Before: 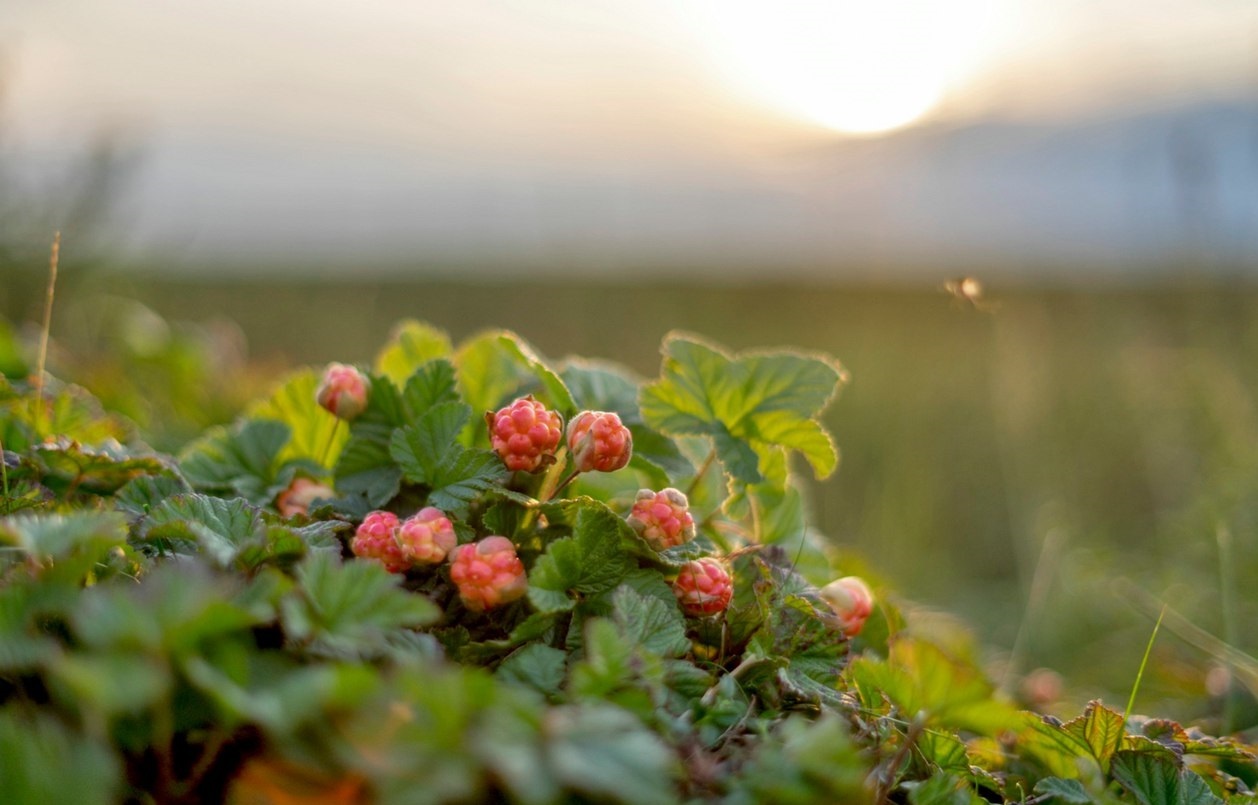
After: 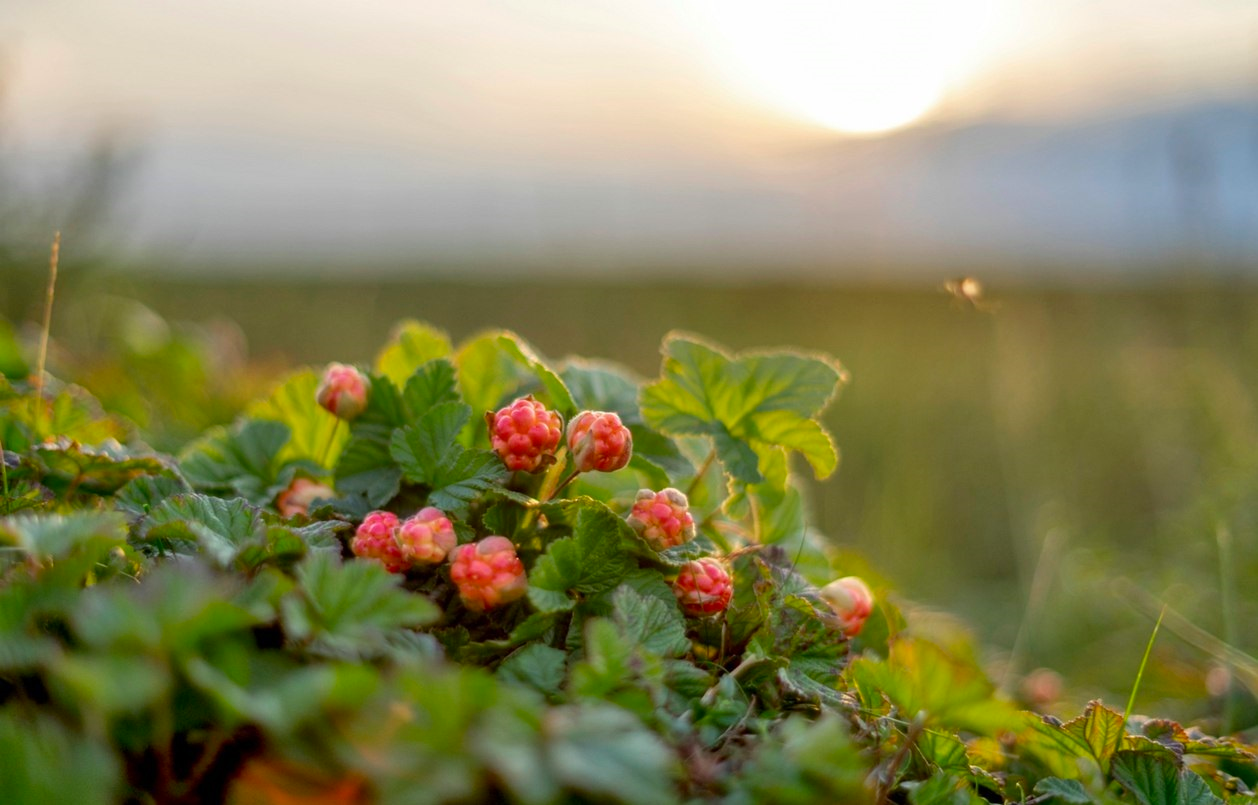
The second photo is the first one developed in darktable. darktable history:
contrast brightness saturation: contrast 0.043, saturation 0.163
